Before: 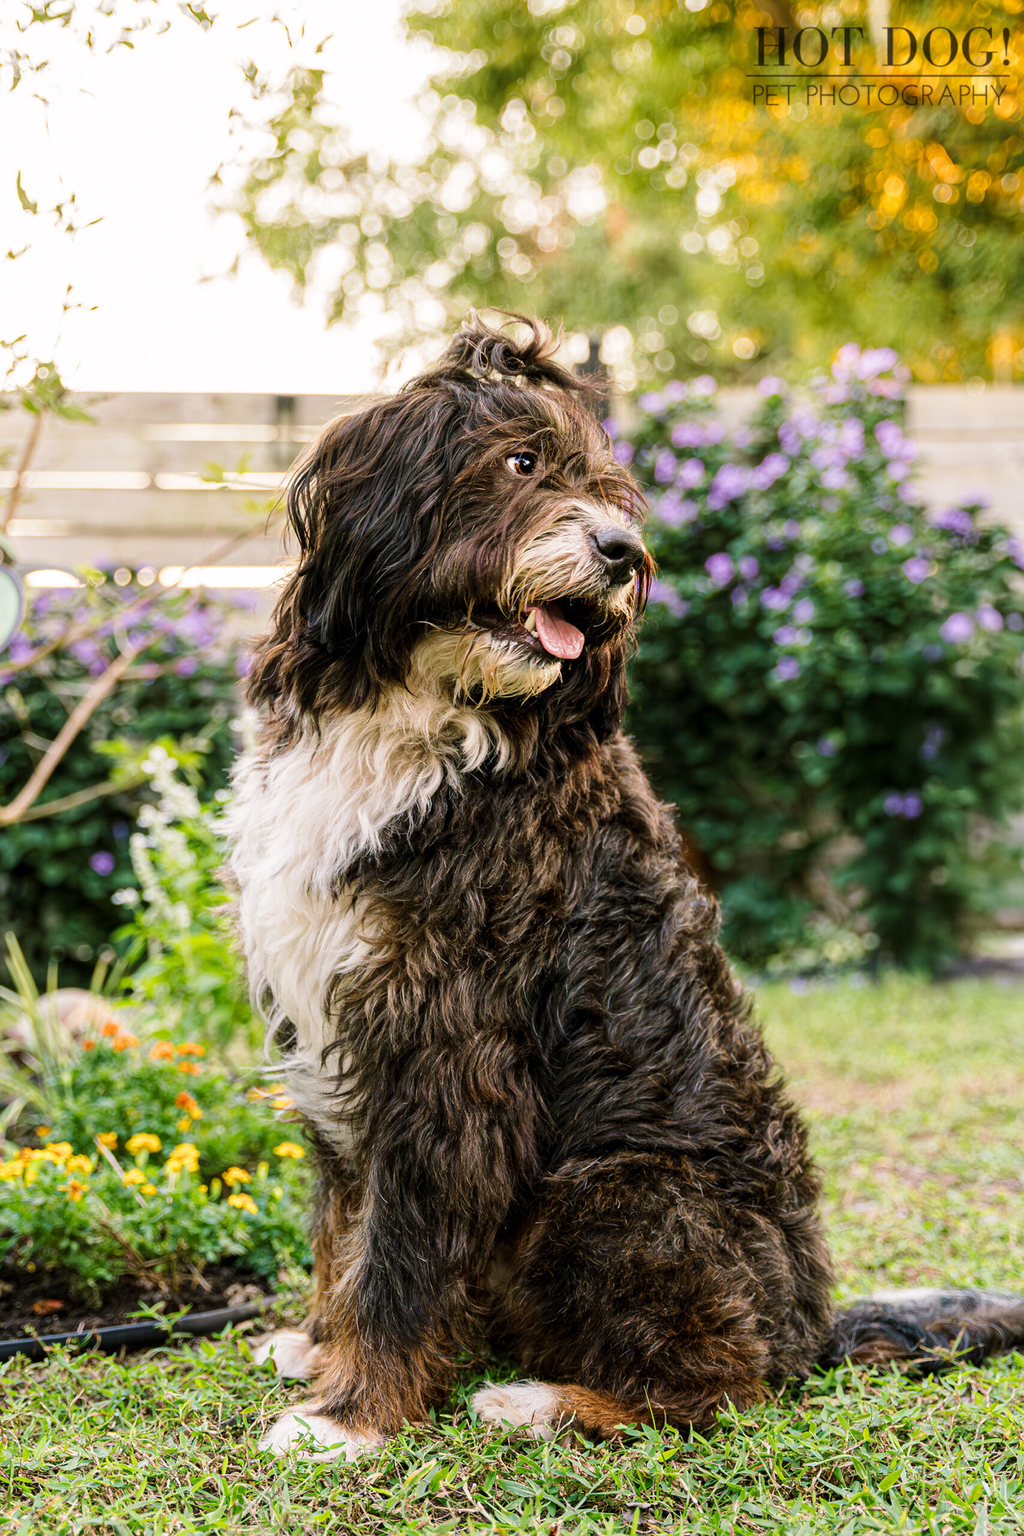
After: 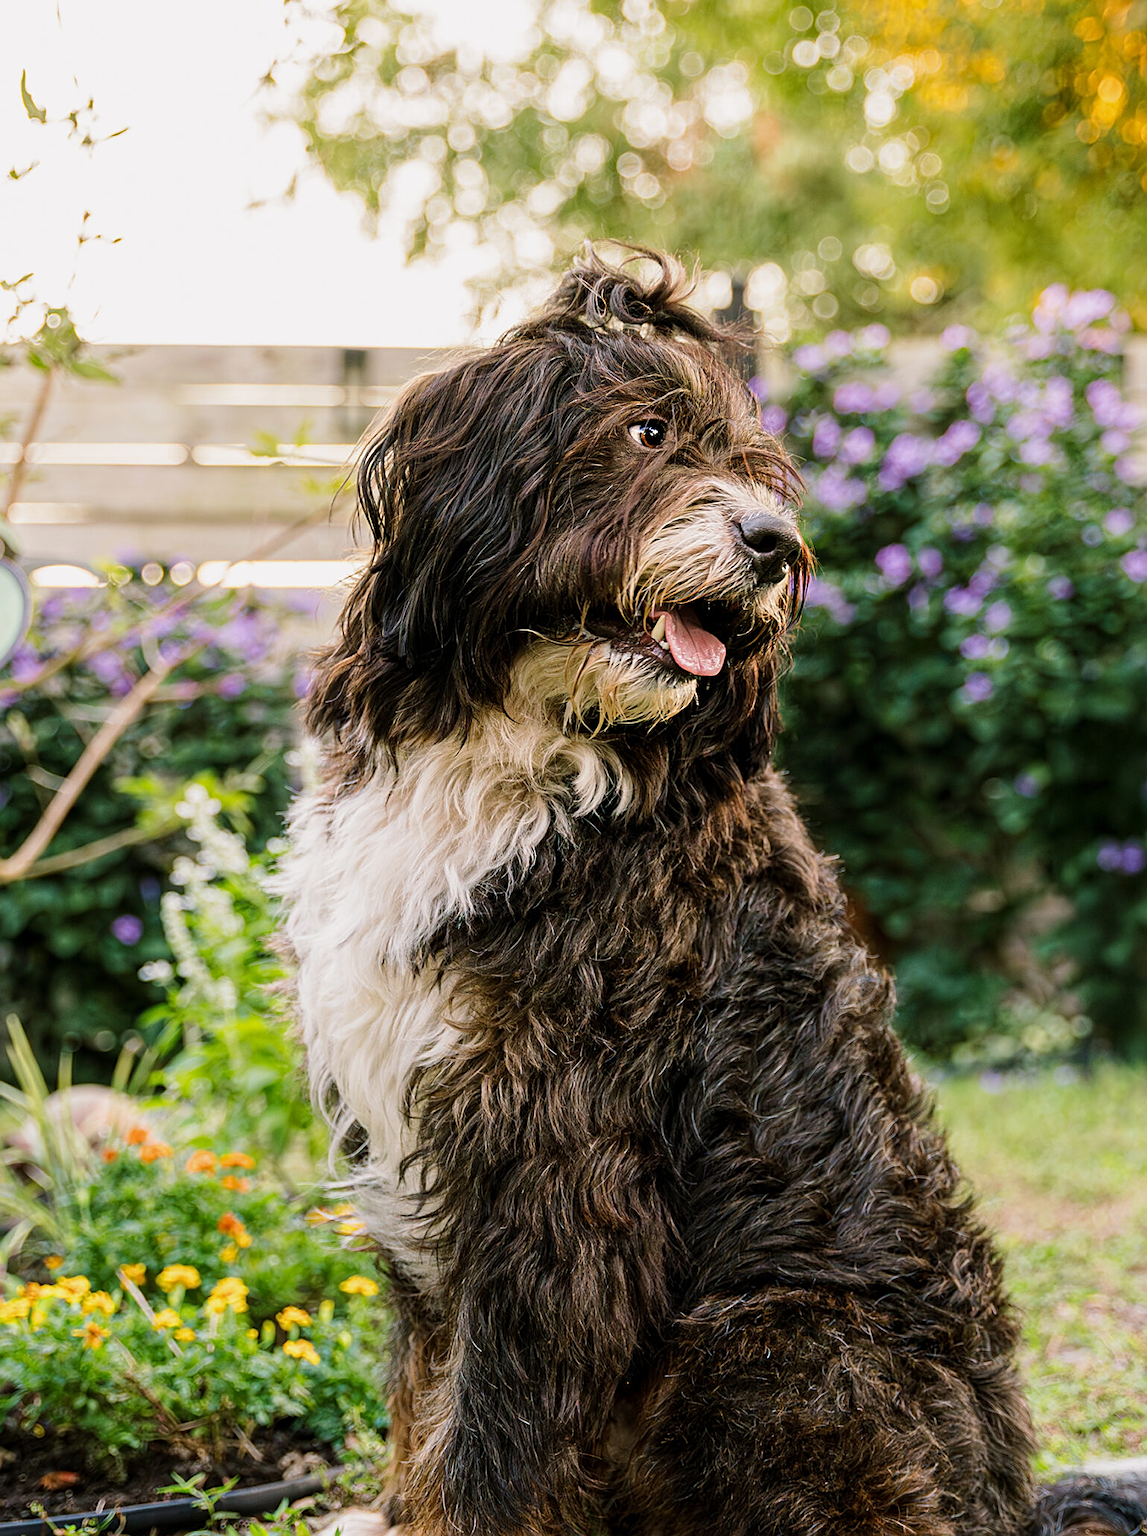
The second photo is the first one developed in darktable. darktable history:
sharpen: on, module defaults
crop: top 7.49%, right 9.717%, bottom 11.943%
exposure: exposure -0.153 EV, compensate highlight preservation false
